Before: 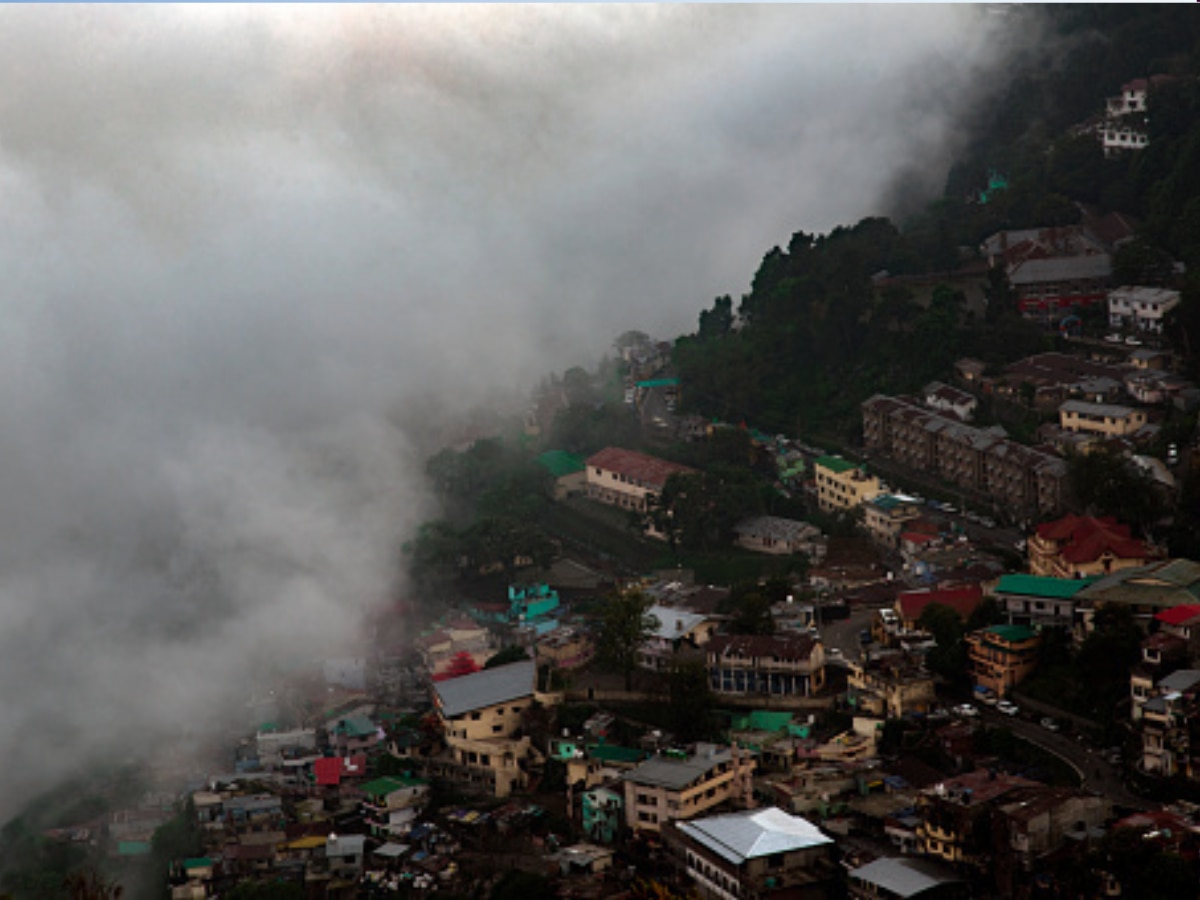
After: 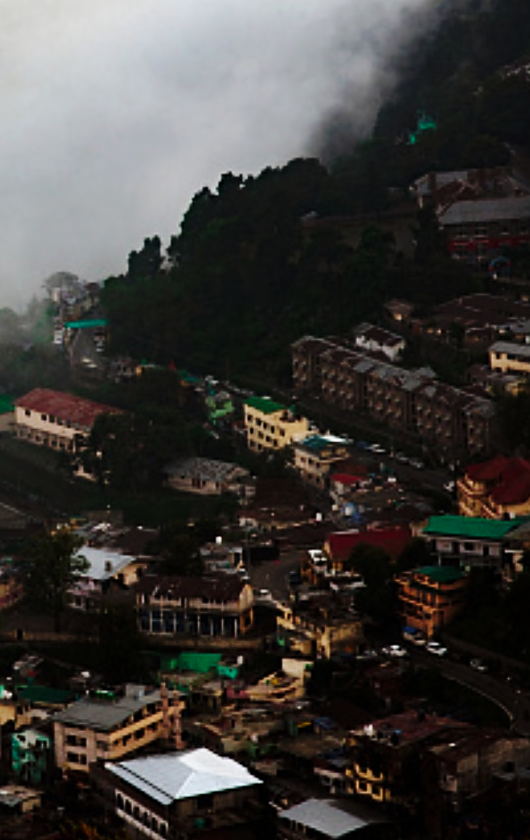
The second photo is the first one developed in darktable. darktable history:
crop: left 47.628%, top 6.643%, right 7.874%
base curve: curves: ch0 [(0, 0) (0.036, 0.025) (0.121, 0.166) (0.206, 0.329) (0.605, 0.79) (1, 1)], preserve colors none
sharpen: radius 1.864, amount 0.398, threshold 1.271
